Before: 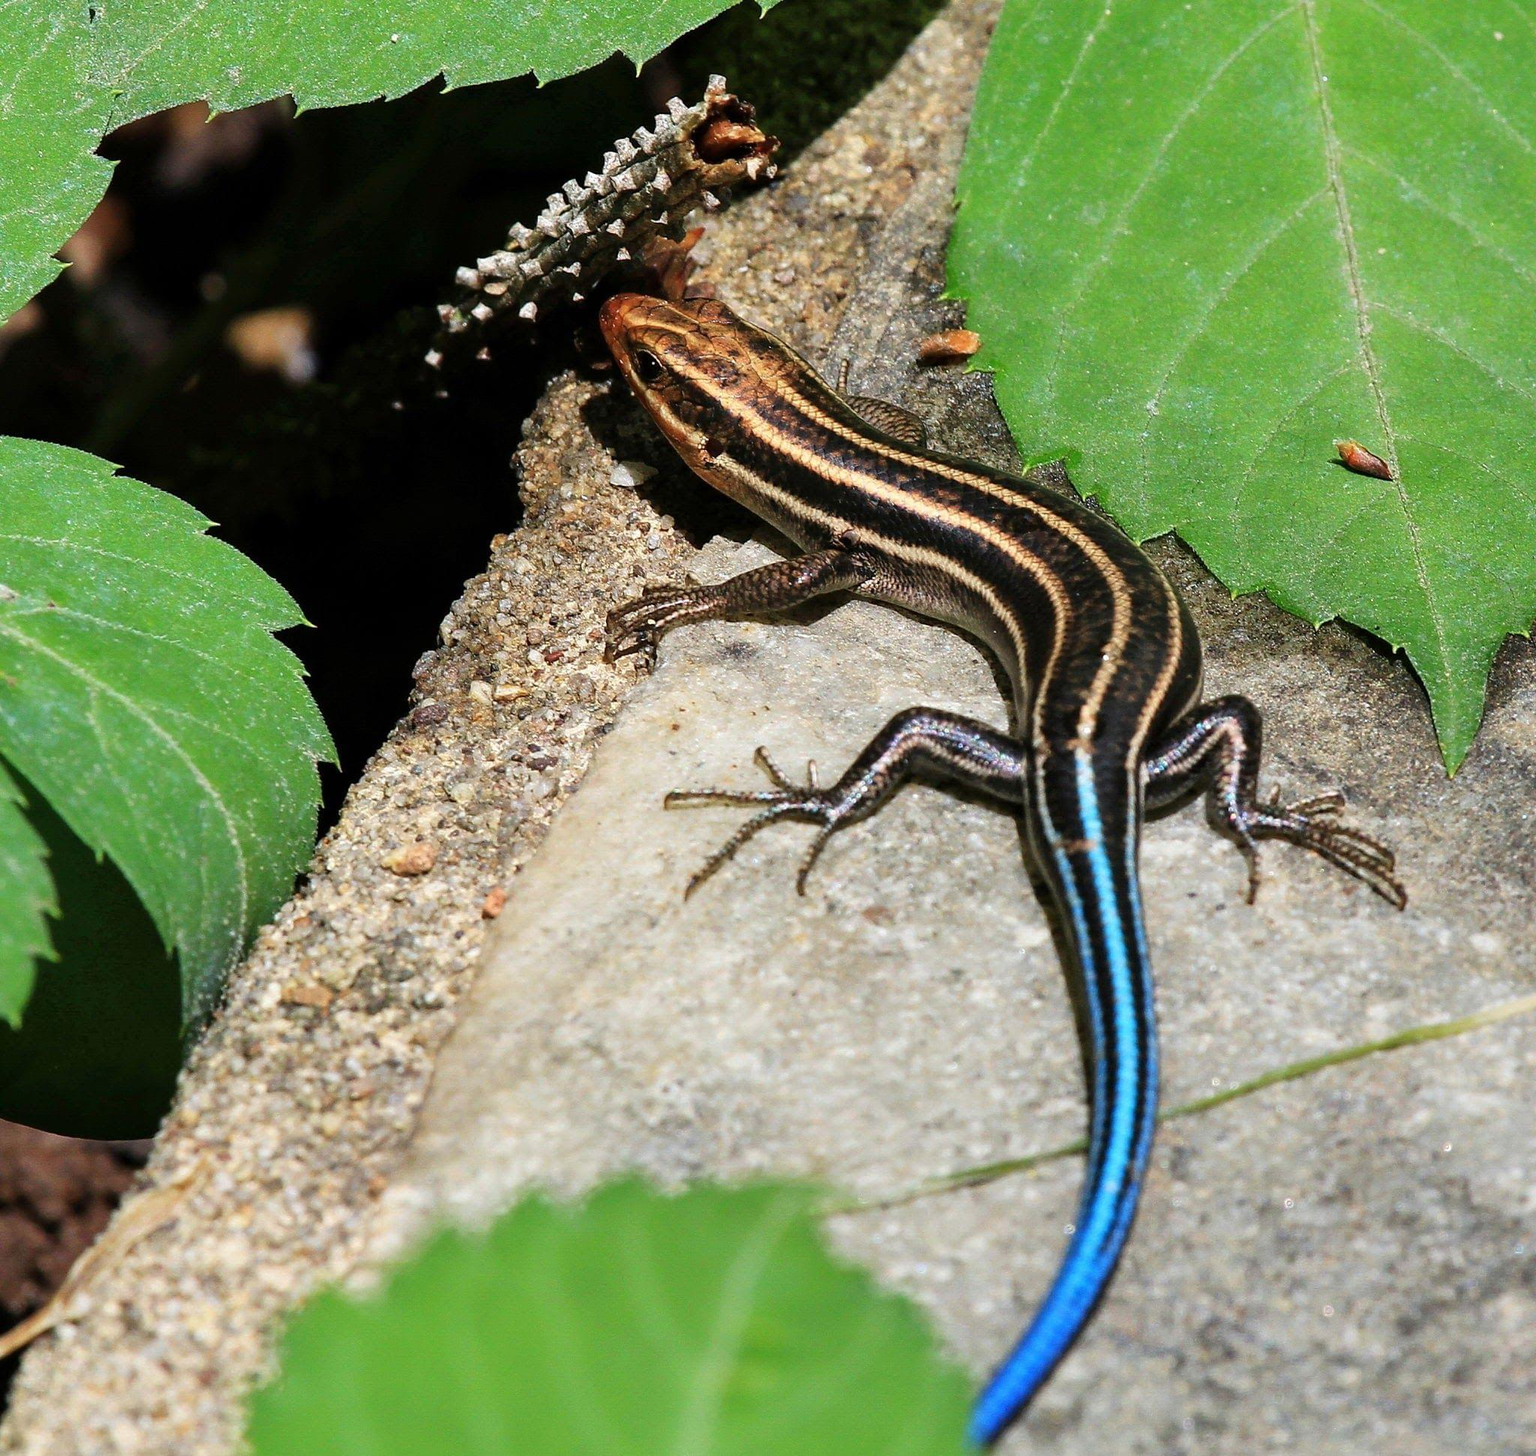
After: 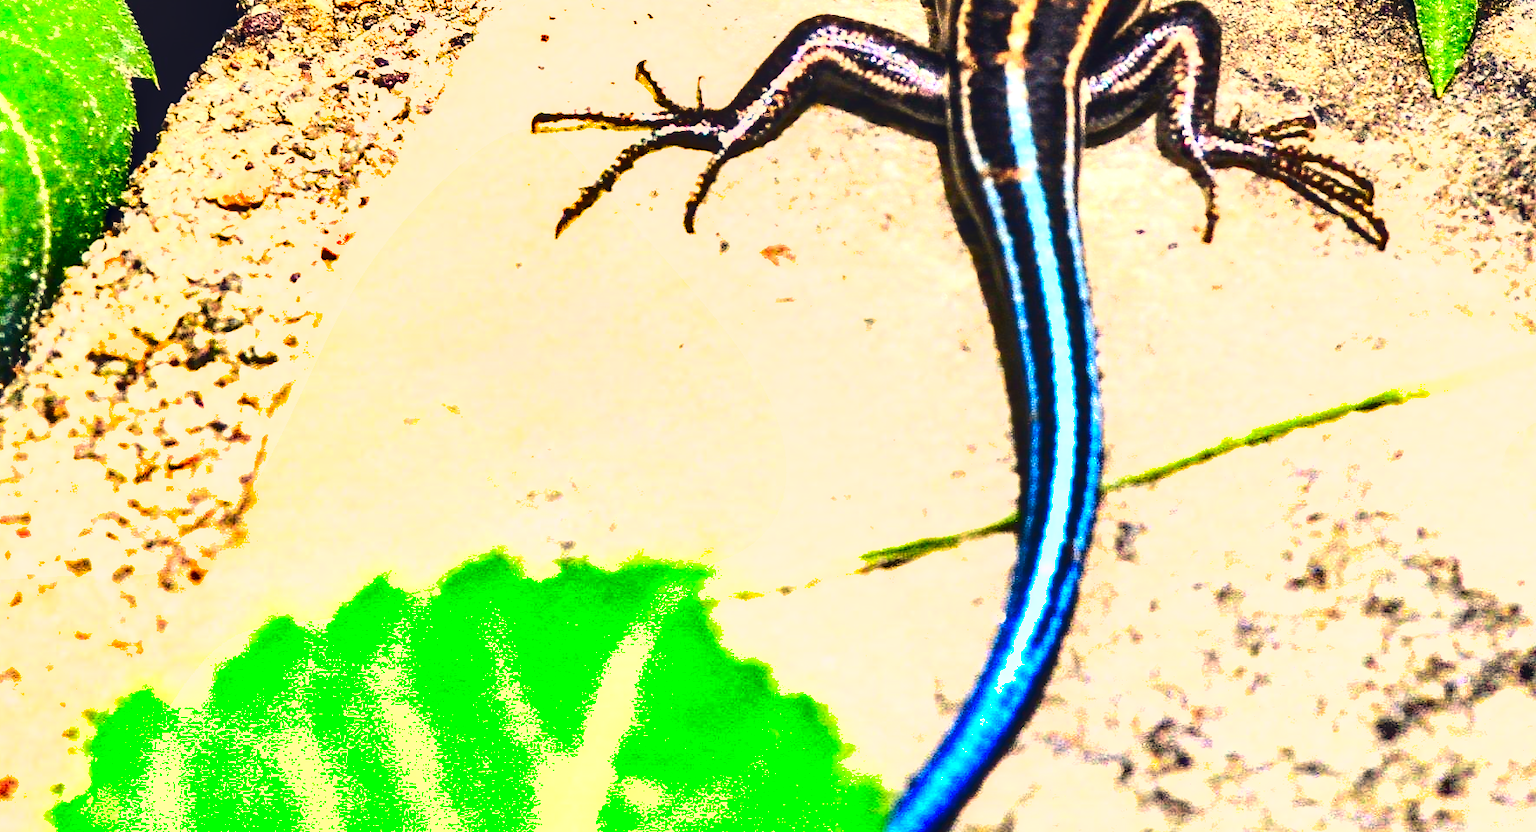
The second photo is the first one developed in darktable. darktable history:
local contrast: on, module defaults
tone equalizer: -8 EV -0.73 EV, -7 EV -0.711 EV, -6 EV -0.634 EV, -5 EV -0.421 EV, -3 EV 0.37 EV, -2 EV 0.6 EV, -1 EV 0.682 EV, +0 EV 0.721 EV
exposure: exposure 0.567 EV, compensate exposure bias true, compensate highlight preservation false
color correction: highlights a* 20.21, highlights b* 27.71, shadows a* 3.33, shadows b* -16.97, saturation 0.756
shadows and highlights: radius 173.98, shadows 27.67, white point adjustment 2.95, highlights -68.42, soften with gaussian
contrast brightness saturation: contrast 0.264, brightness 0.016, saturation 0.862
crop and rotate: left 13.277%, top 47.702%, bottom 2.715%
